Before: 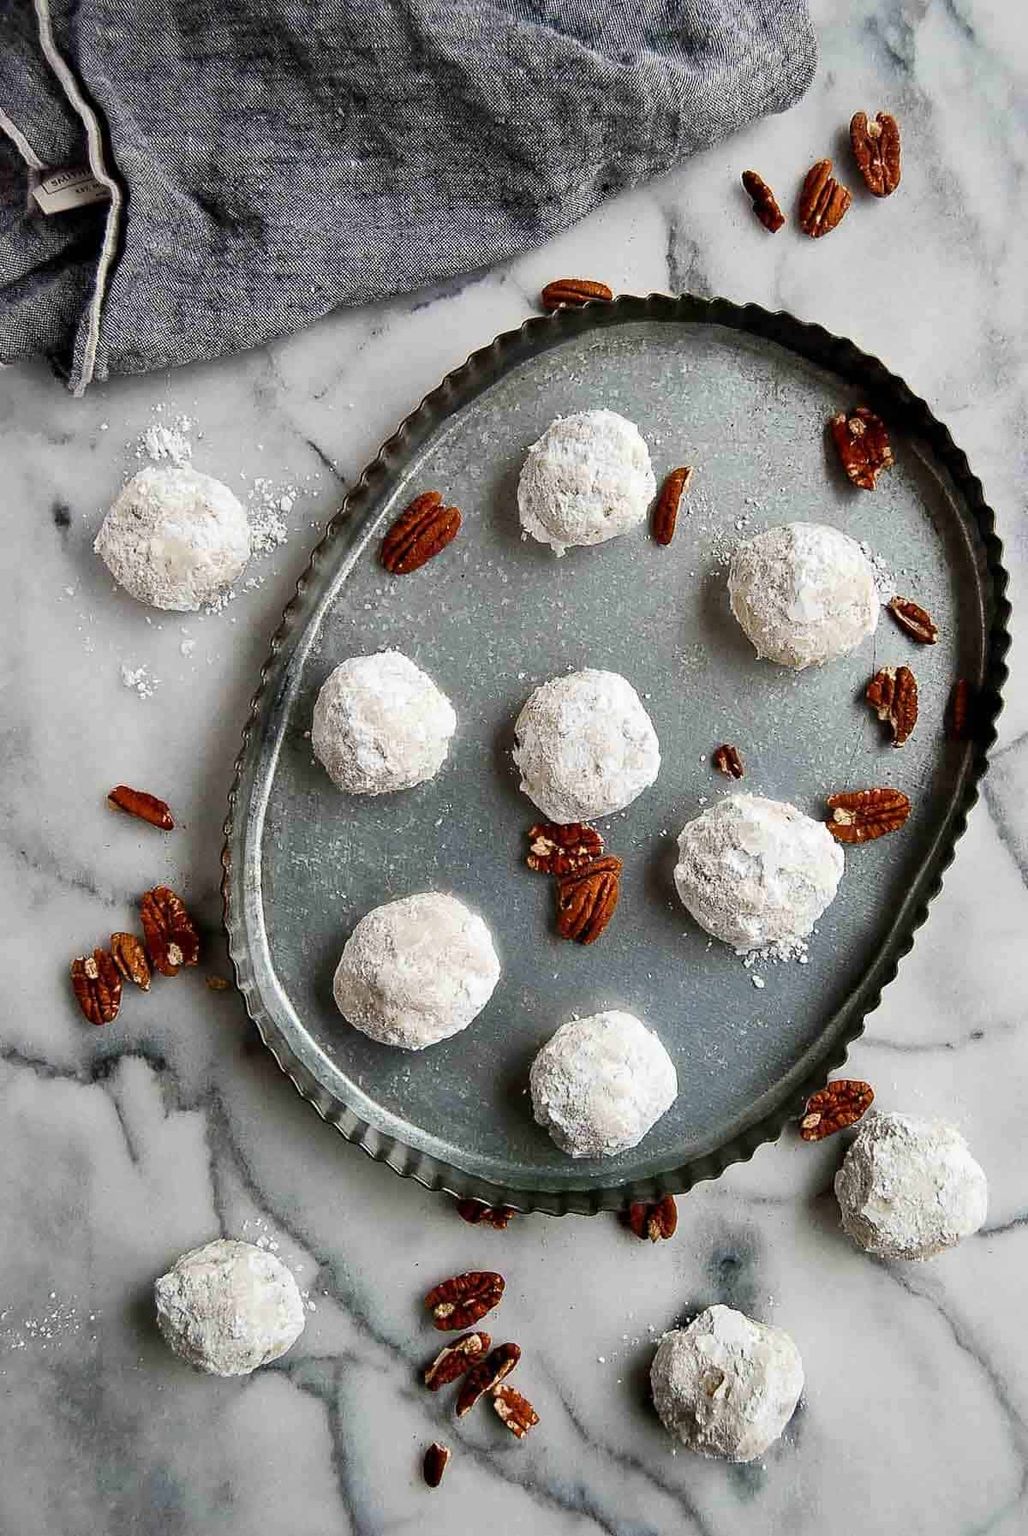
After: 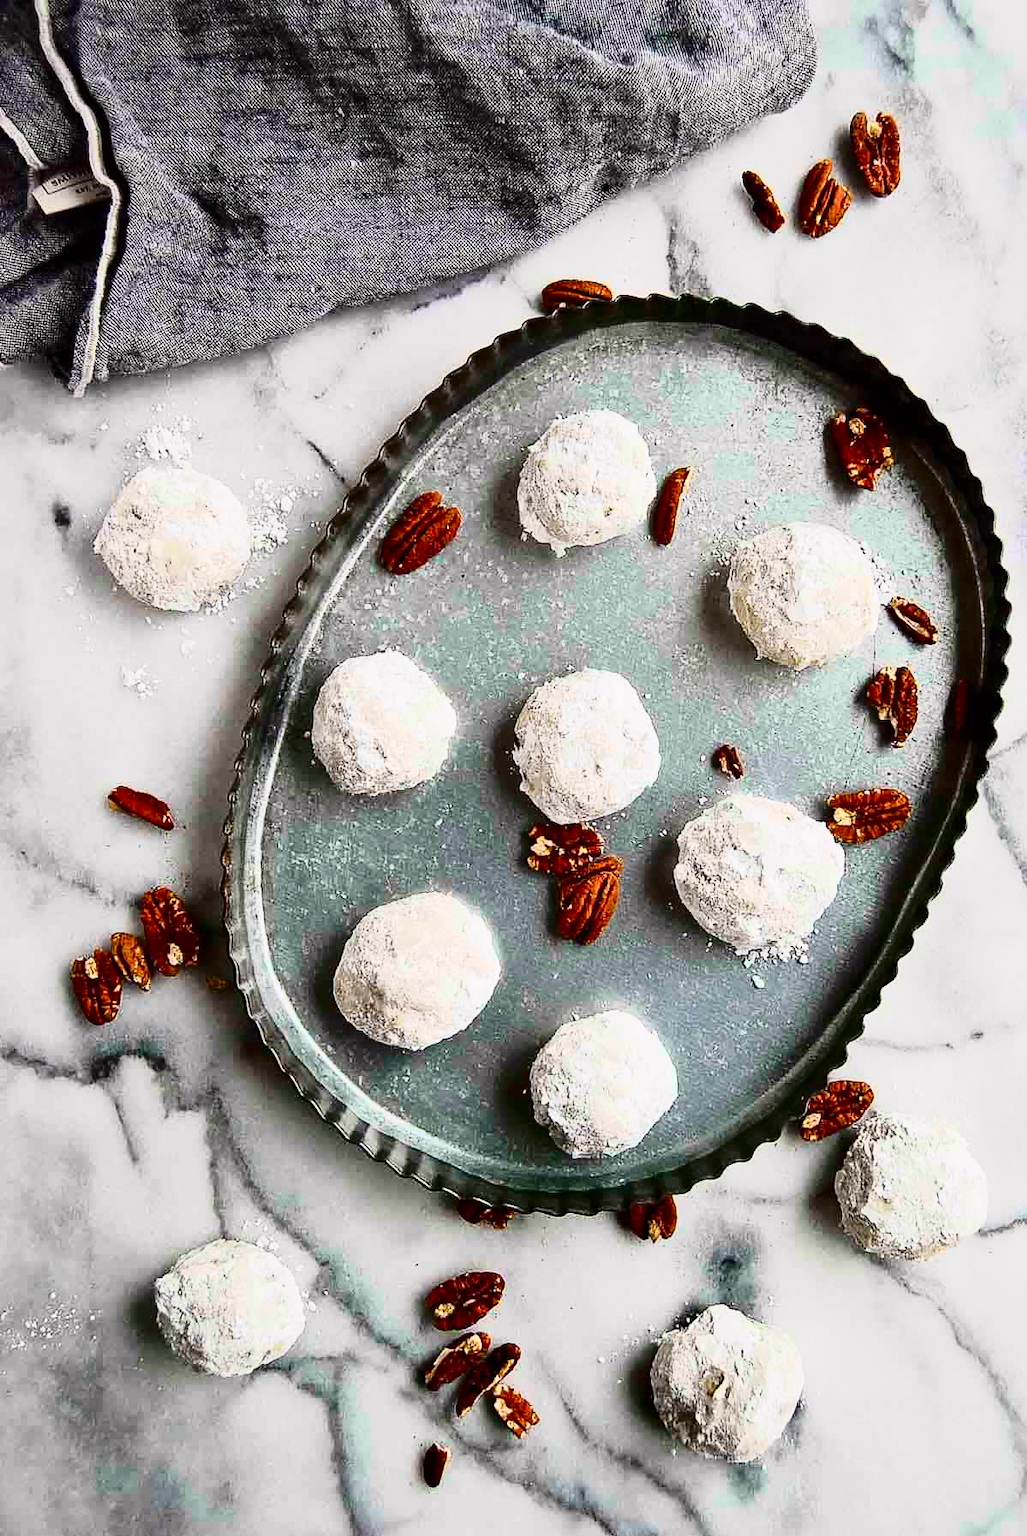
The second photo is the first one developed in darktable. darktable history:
tone curve: curves: ch0 [(0, 0) (0.187, 0.12) (0.392, 0.438) (0.704, 0.86) (0.858, 0.938) (1, 0.981)]; ch1 [(0, 0) (0.402, 0.36) (0.476, 0.456) (0.498, 0.501) (0.518, 0.521) (0.58, 0.598) (0.619, 0.663) (0.692, 0.744) (1, 1)]; ch2 [(0, 0) (0.427, 0.417) (0.483, 0.481) (0.503, 0.503) (0.526, 0.53) (0.563, 0.585) (0.626, 0.703) (0.699, 0.753) (0.997, 0.858)], color space Lab, independent channels
